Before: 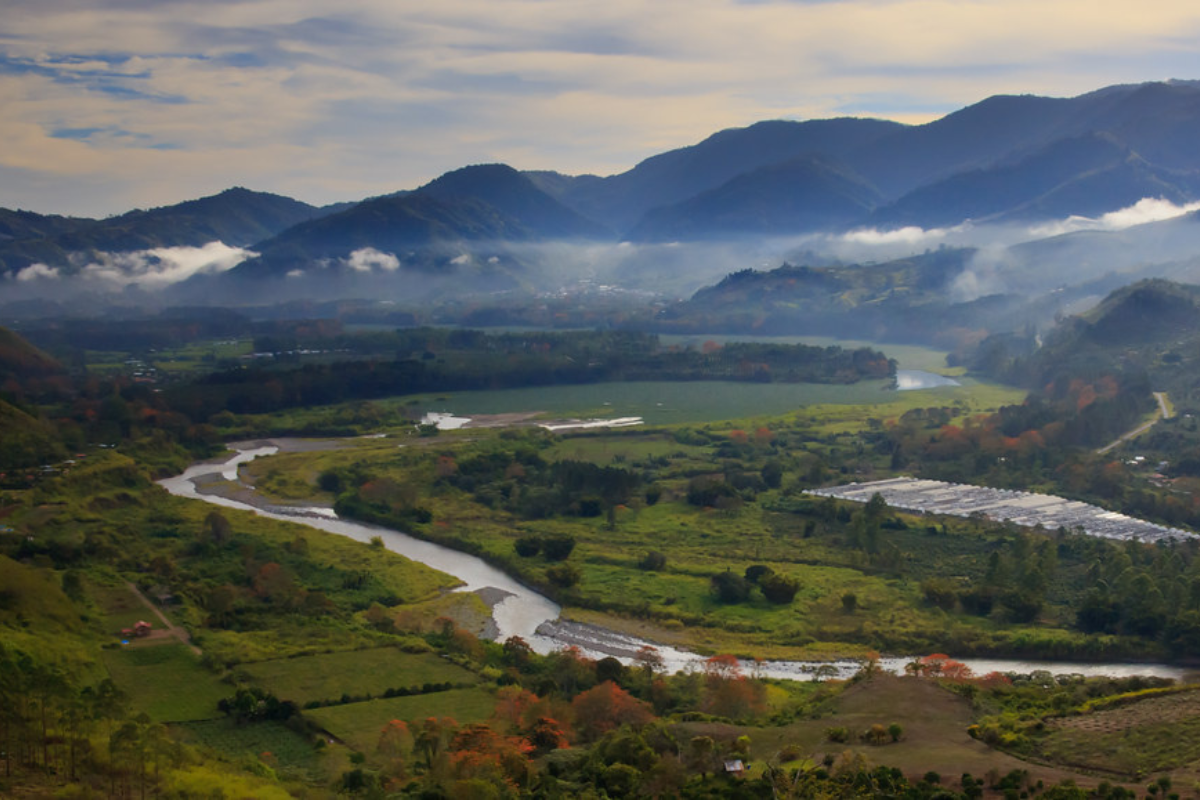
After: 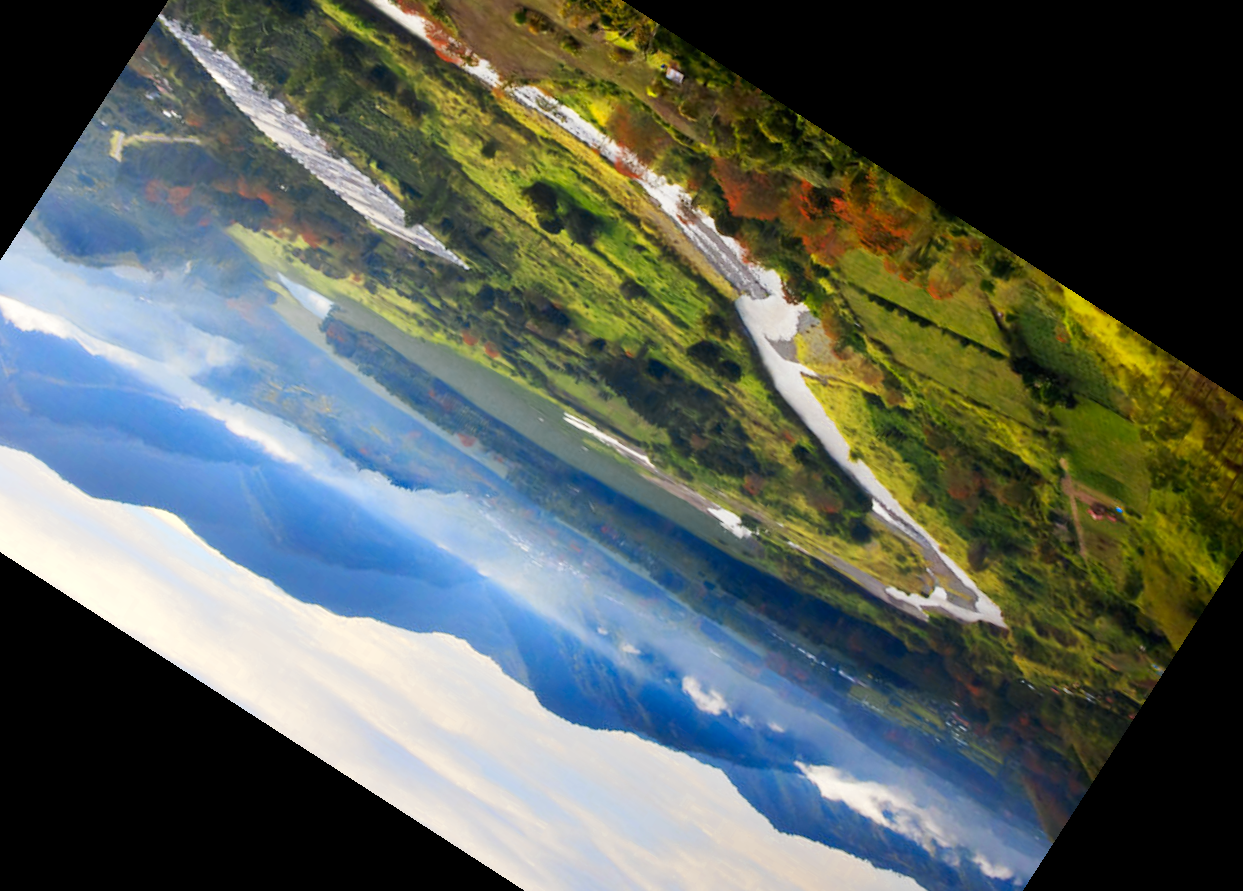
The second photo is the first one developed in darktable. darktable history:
base curve: curves: ch0 [(0, 0) (0.005, 0.002) (0.15, 0.3) (0.4, 0.7) (0.75, 0.95) (1, 1)], preserve colors none
color zones: curves: ch0 [(0, 0.485) (0.178, 0.476) (0.261, 0.623) (0.411, 0.403) (0.708, 0.603) (0.934, 0.412)]; ch1 [(0.003, 0.485) (0.149, 0.496) (0.229, 0.584) (0.326, 0.551) (0.484, 0.262) (0.757, 0.643)]
crop and rotate: angle 147.15°, left 9.224%, top 15.561%, right 4.568%, bottom 17.023%
